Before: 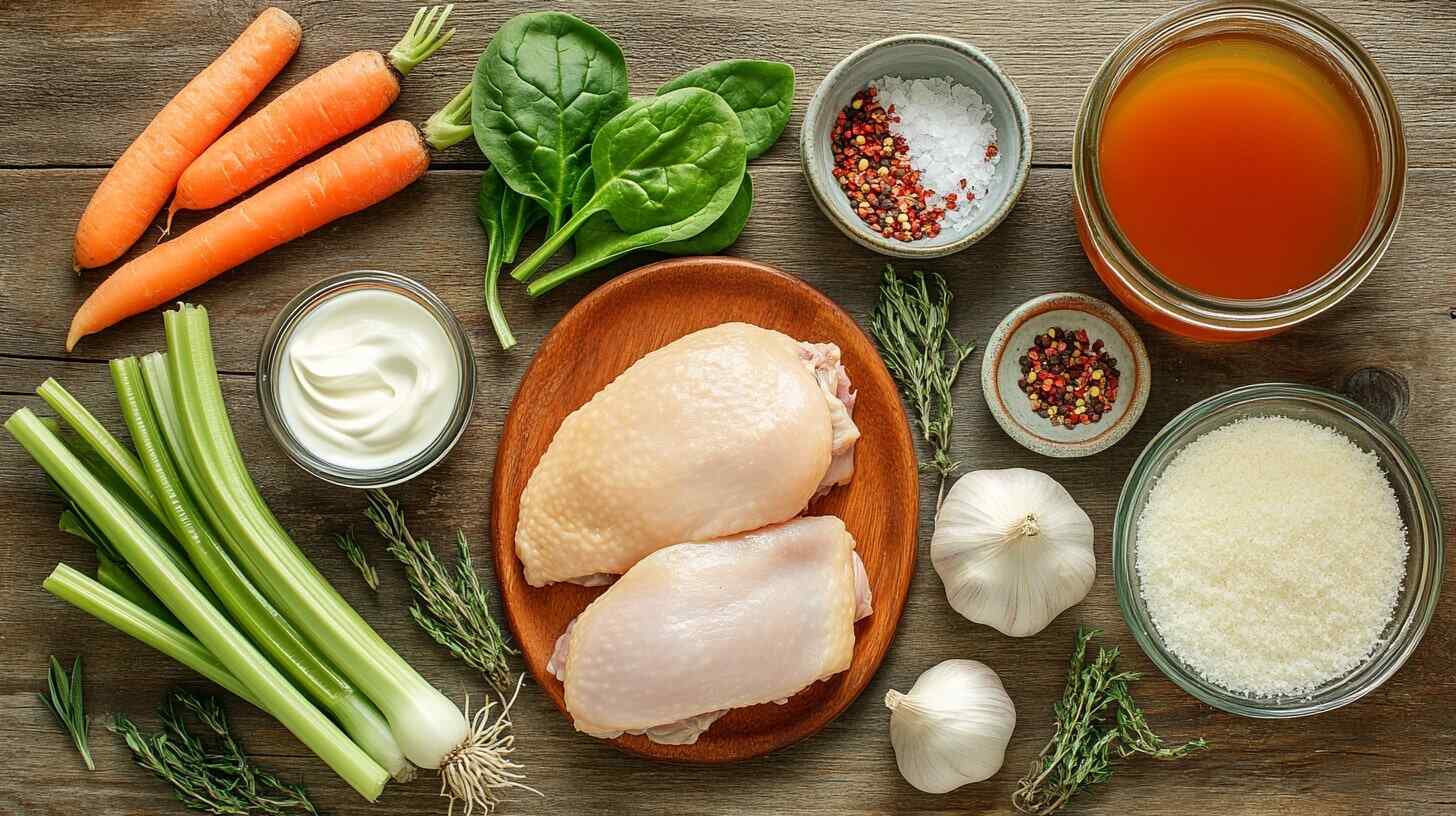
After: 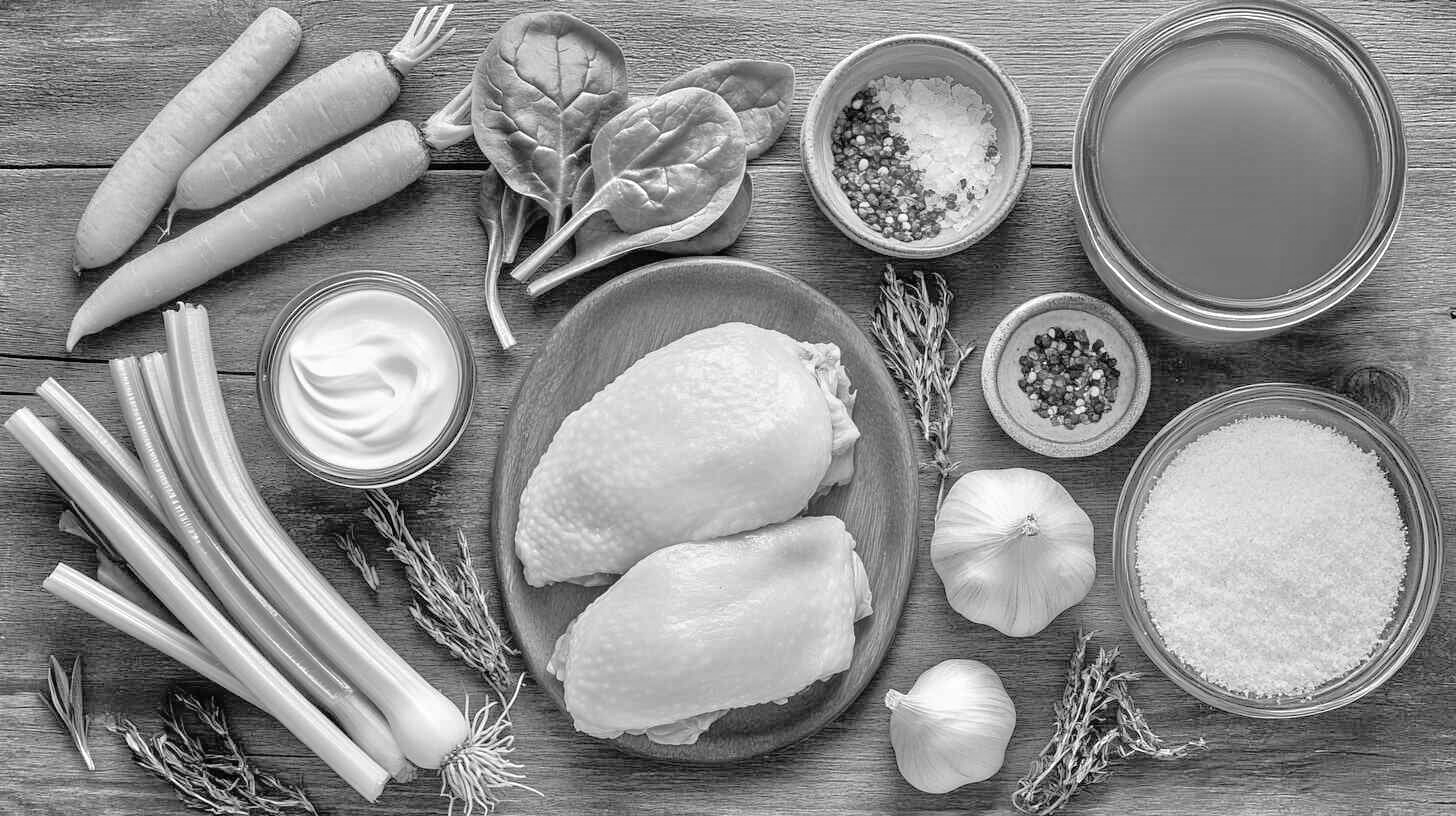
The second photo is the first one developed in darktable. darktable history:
monochrome: a 32, b 64, size 2.3
tone equalizer: -7 EV 0.15 EV, -6 EV 0.6 EV, -5 EV 1.15 EV, -4 EV 1.33 EV, -3 EV 1.15 EV, -2 EV 0.6 EV, -1 EV 0.15 EV, mask exposure compensation -0.5 EV
